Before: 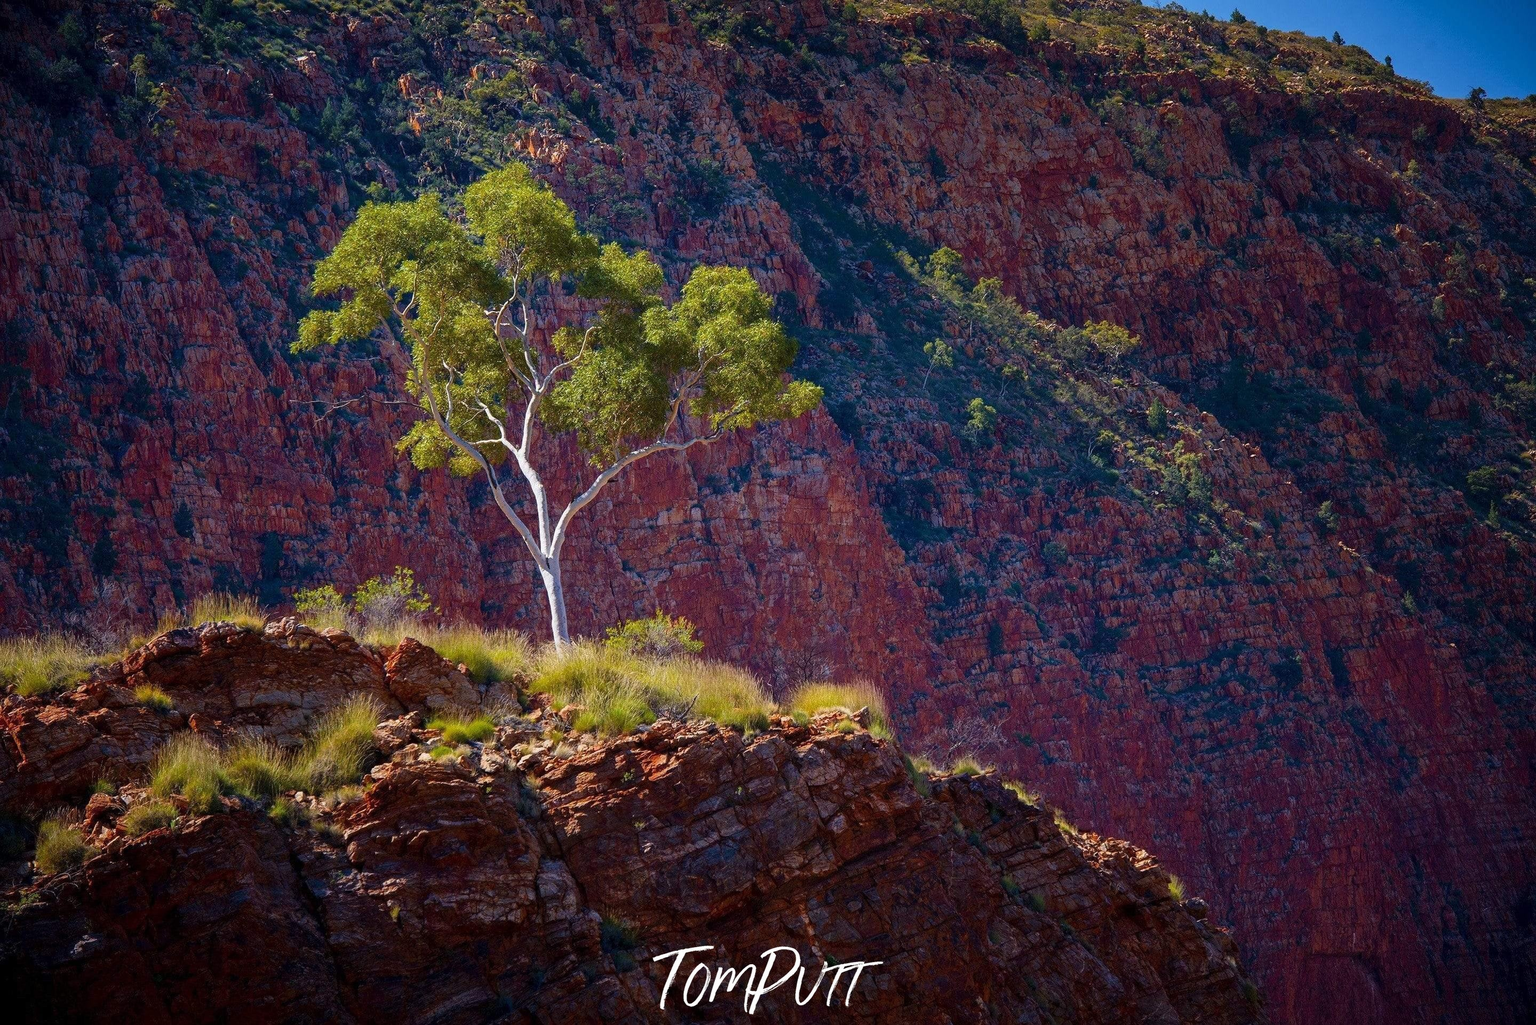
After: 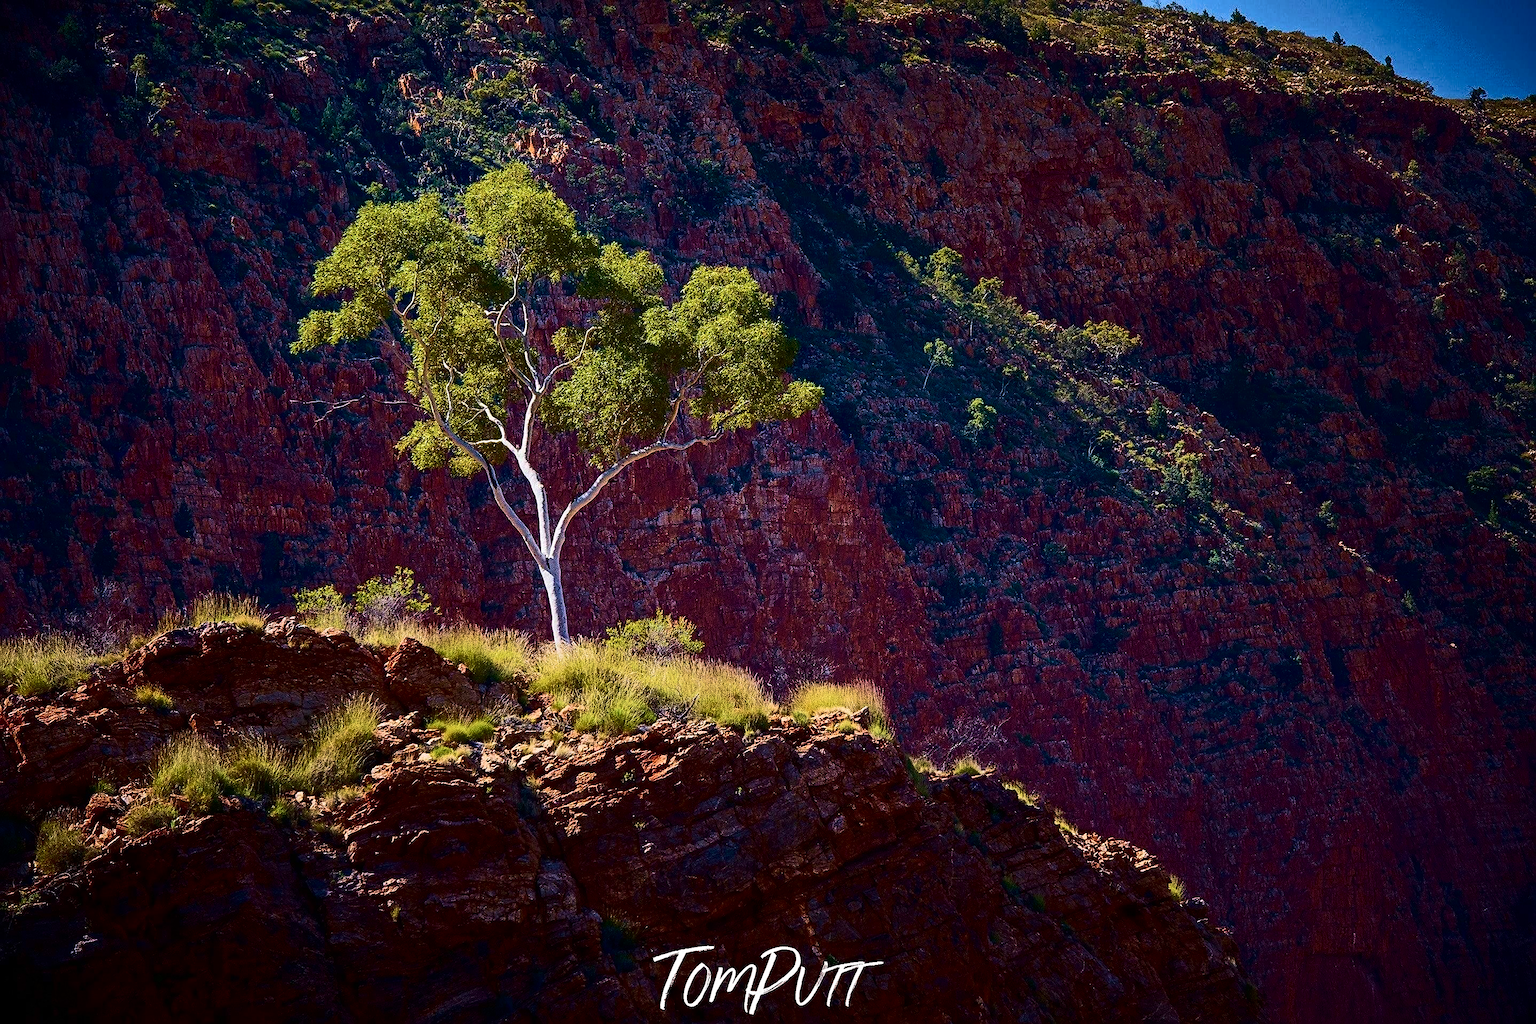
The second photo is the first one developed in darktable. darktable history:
sharpen: on, module defaults
velvia: strength 55.93%
tone curve: curves: ch0 [(0, 0) (0.003, 0.002) (0.011, 0.004) (0.025, 0.005) (0.044, 0.009) (0.069, 0.013) (0.1, 0.017) (0.136, 0.036) (0.177, 0.066) (0.224, 0.102) (0.277, 0.143) (0.335, 0.197) (0.399, 0.268) (0.468, 0.389) (0.543, 0.549) (0.623, 0.714) (0.709, 0.801) (0.801, 0.854) (0.898, 0.9) (1, 1)], color space Lab, independent channels, preserve colors none
